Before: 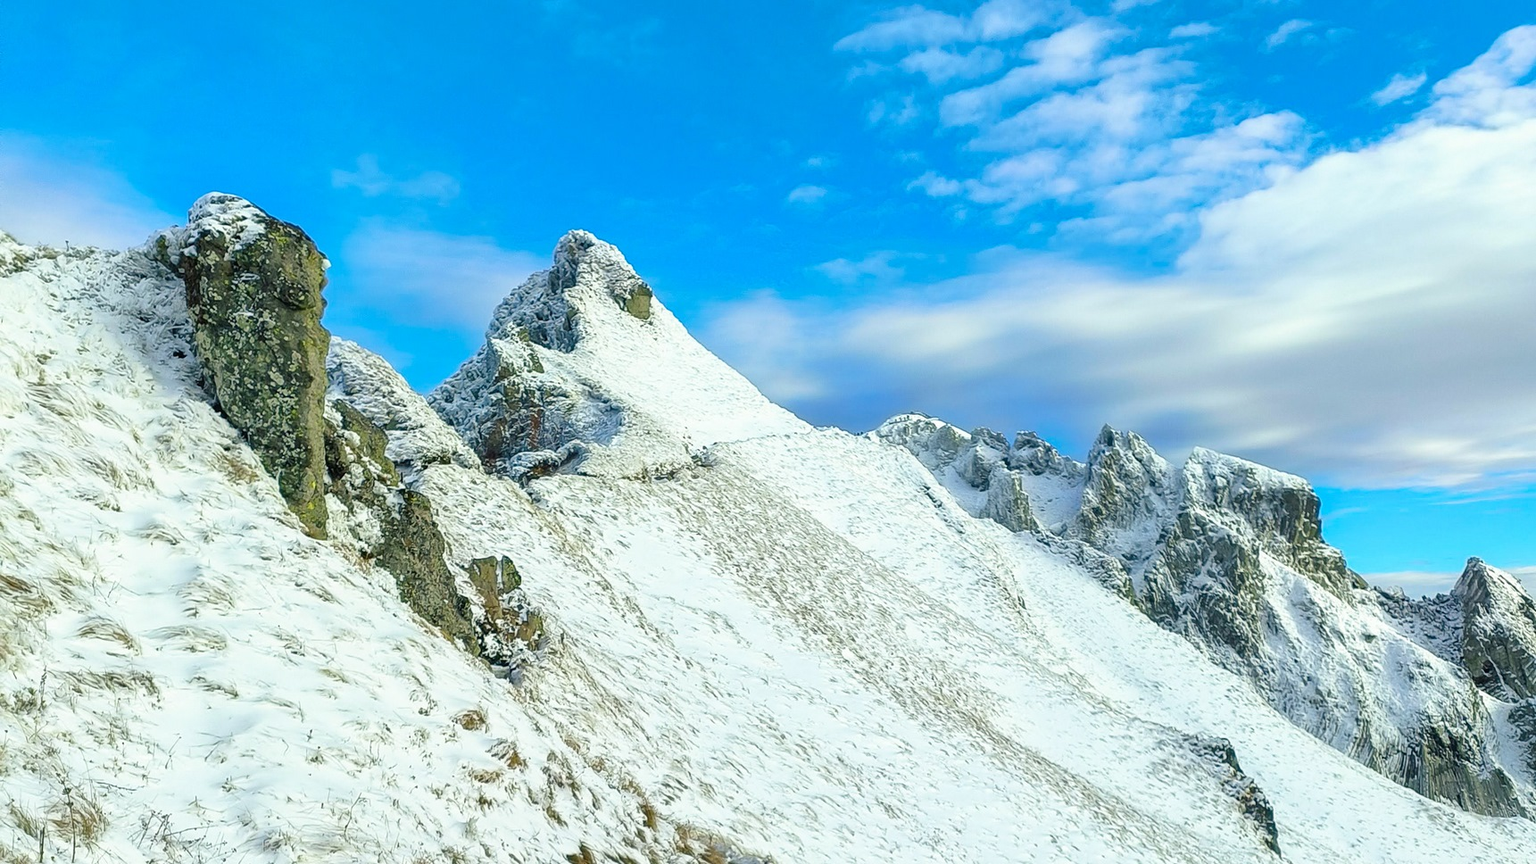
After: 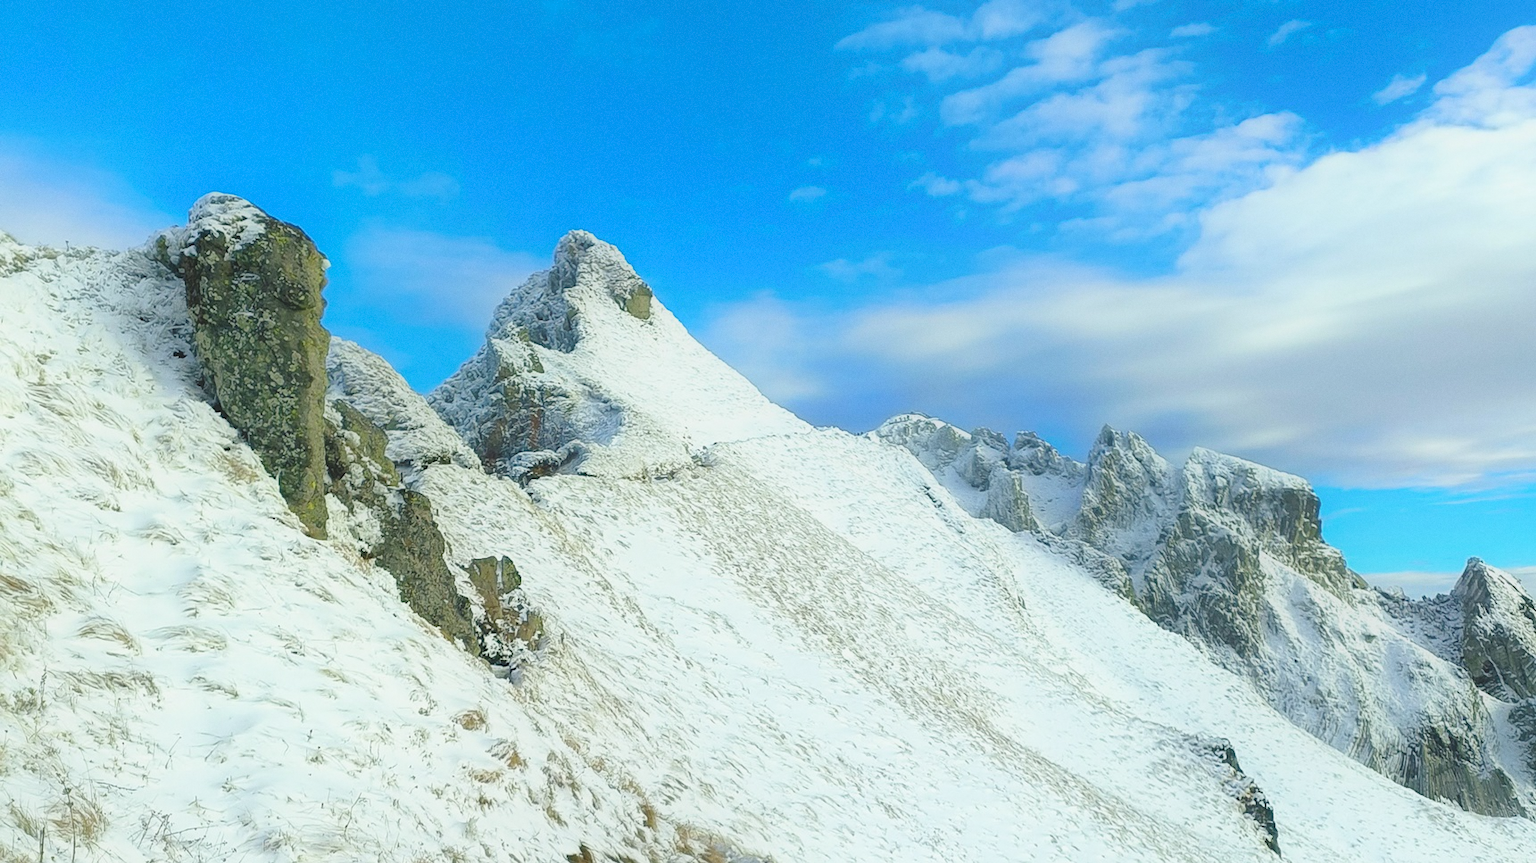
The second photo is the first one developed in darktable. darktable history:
contrast equalizer: octaves 7, y [[0.6 ×6], [0.55 ×6], [0 ×6], [0 ×6], [0 ×6]], mix -1
grain: coarseness 0.09 ISO, strength 10%
